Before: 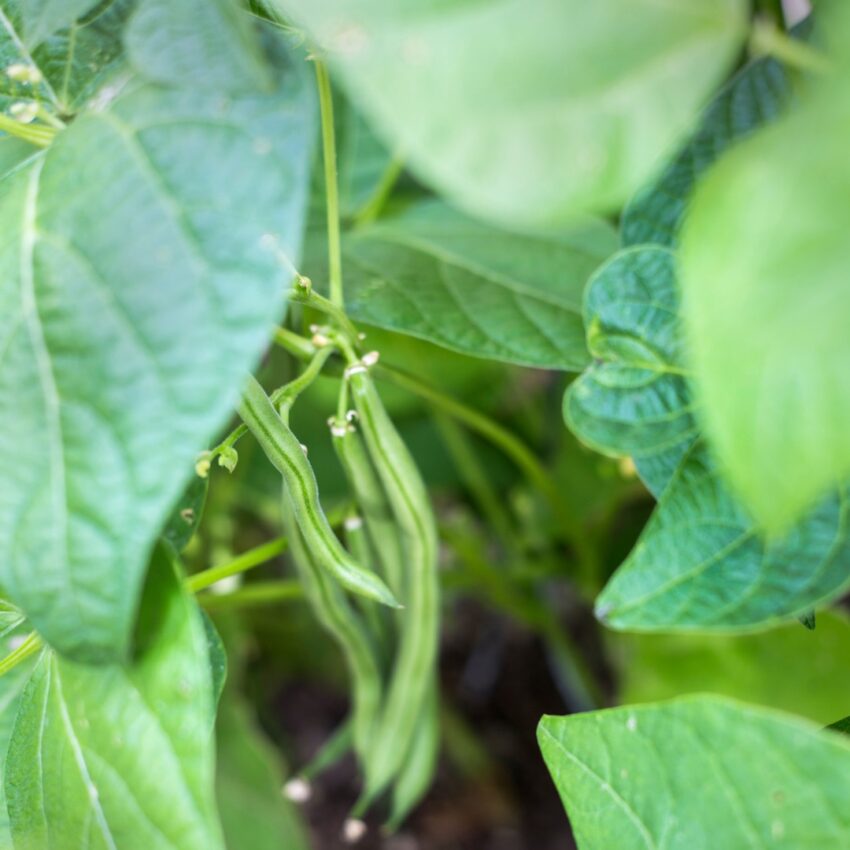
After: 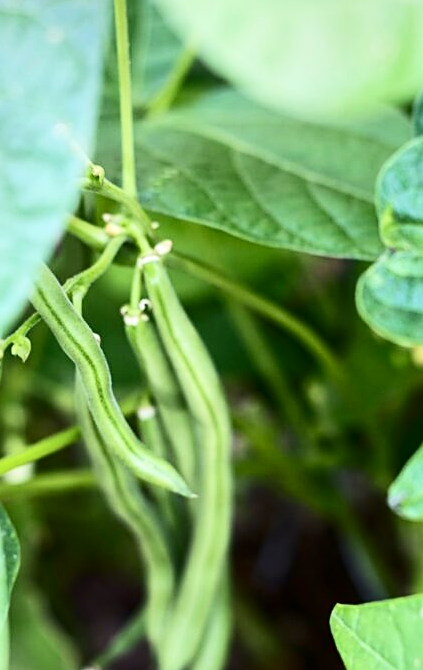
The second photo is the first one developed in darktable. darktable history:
crop and rotate: angle 0.024°, left 24.363%, top 13.121%, right 25.762%, bottom 7.919%
sharpen: on, module defaults
contrast brightness saturation: contrast 0.3
